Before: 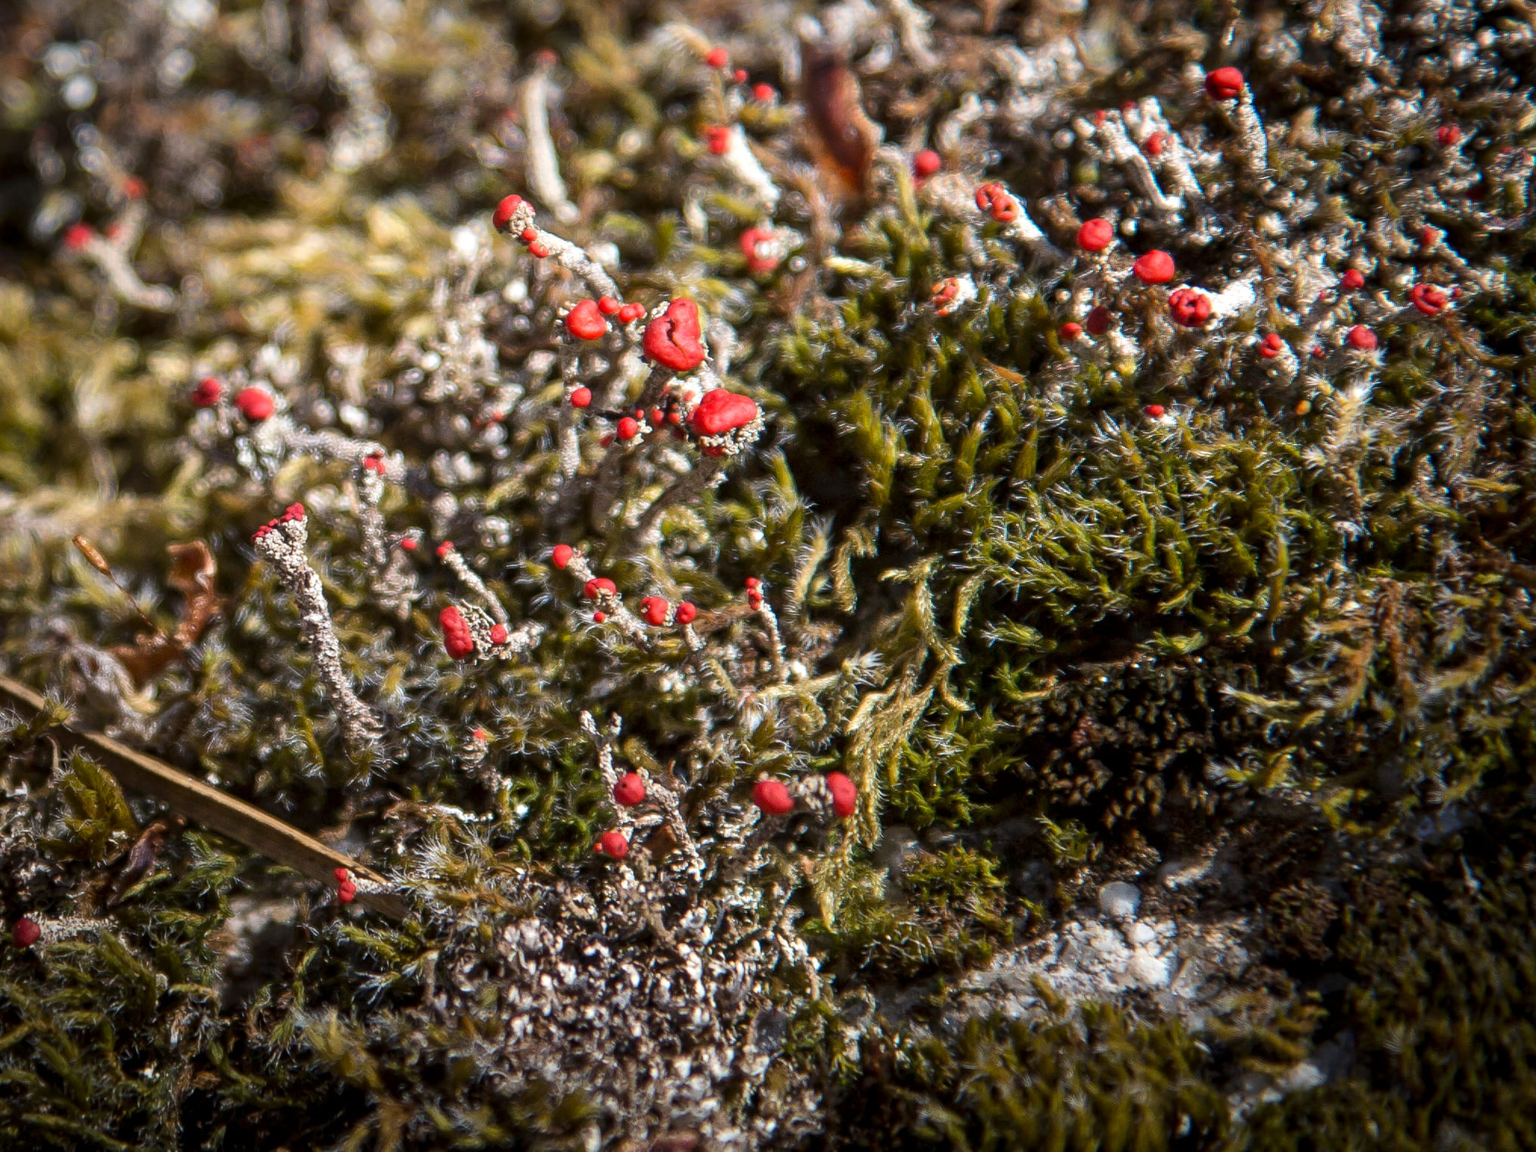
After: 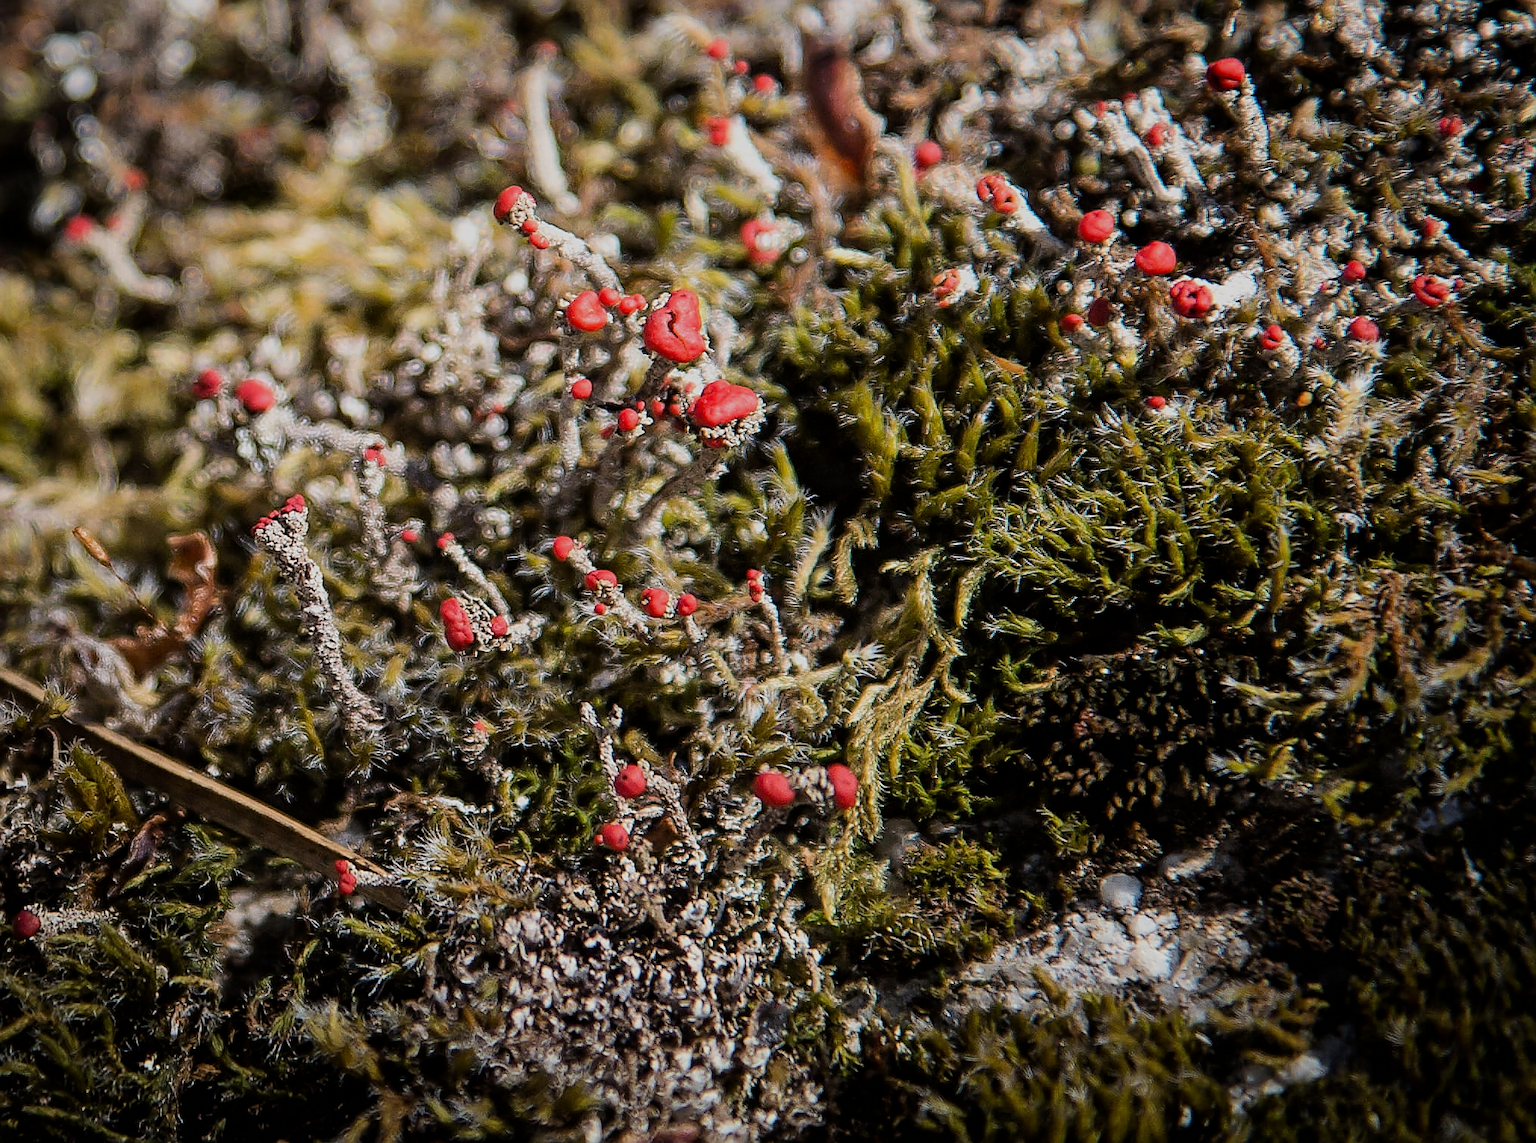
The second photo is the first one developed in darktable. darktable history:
crop: top 0.824%, right 0.082%
filmic rgb: black relative exposure -7.65 EV, white relative exposure 4.56 EV, hardness 3.61
sharpen: radius 1.396, amount 1.247, threshold 0.816
tone equalizer: mask exposure compensation -0.487 EV
